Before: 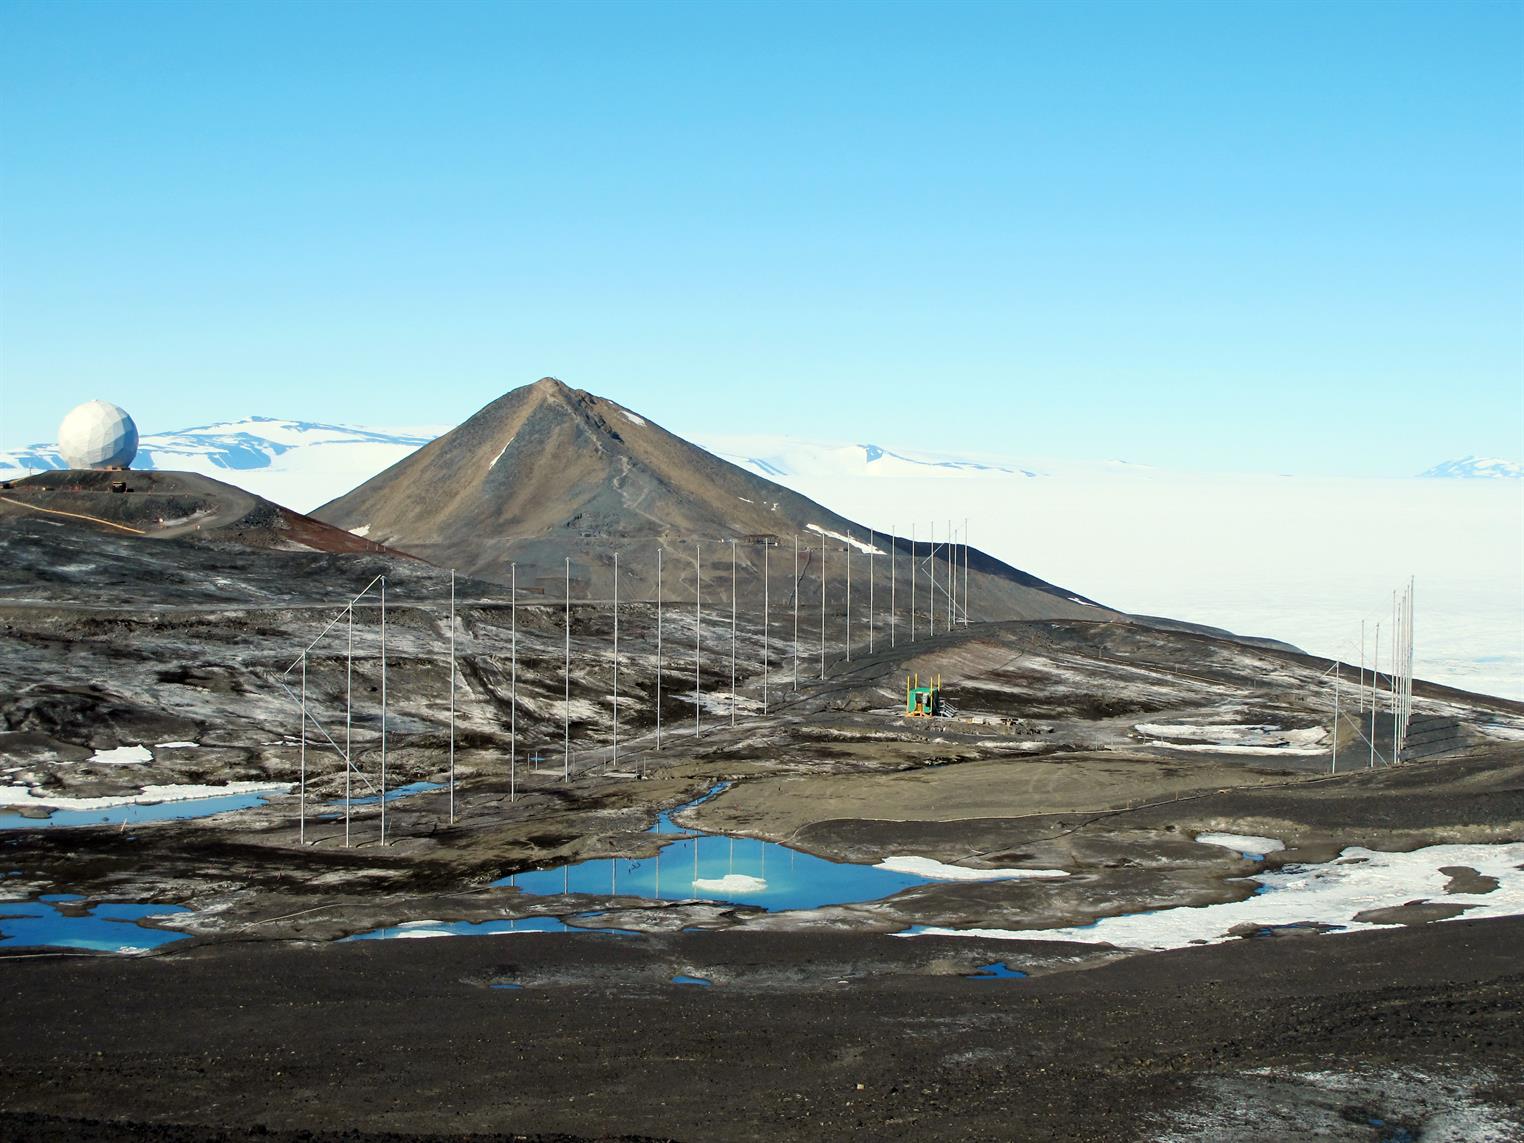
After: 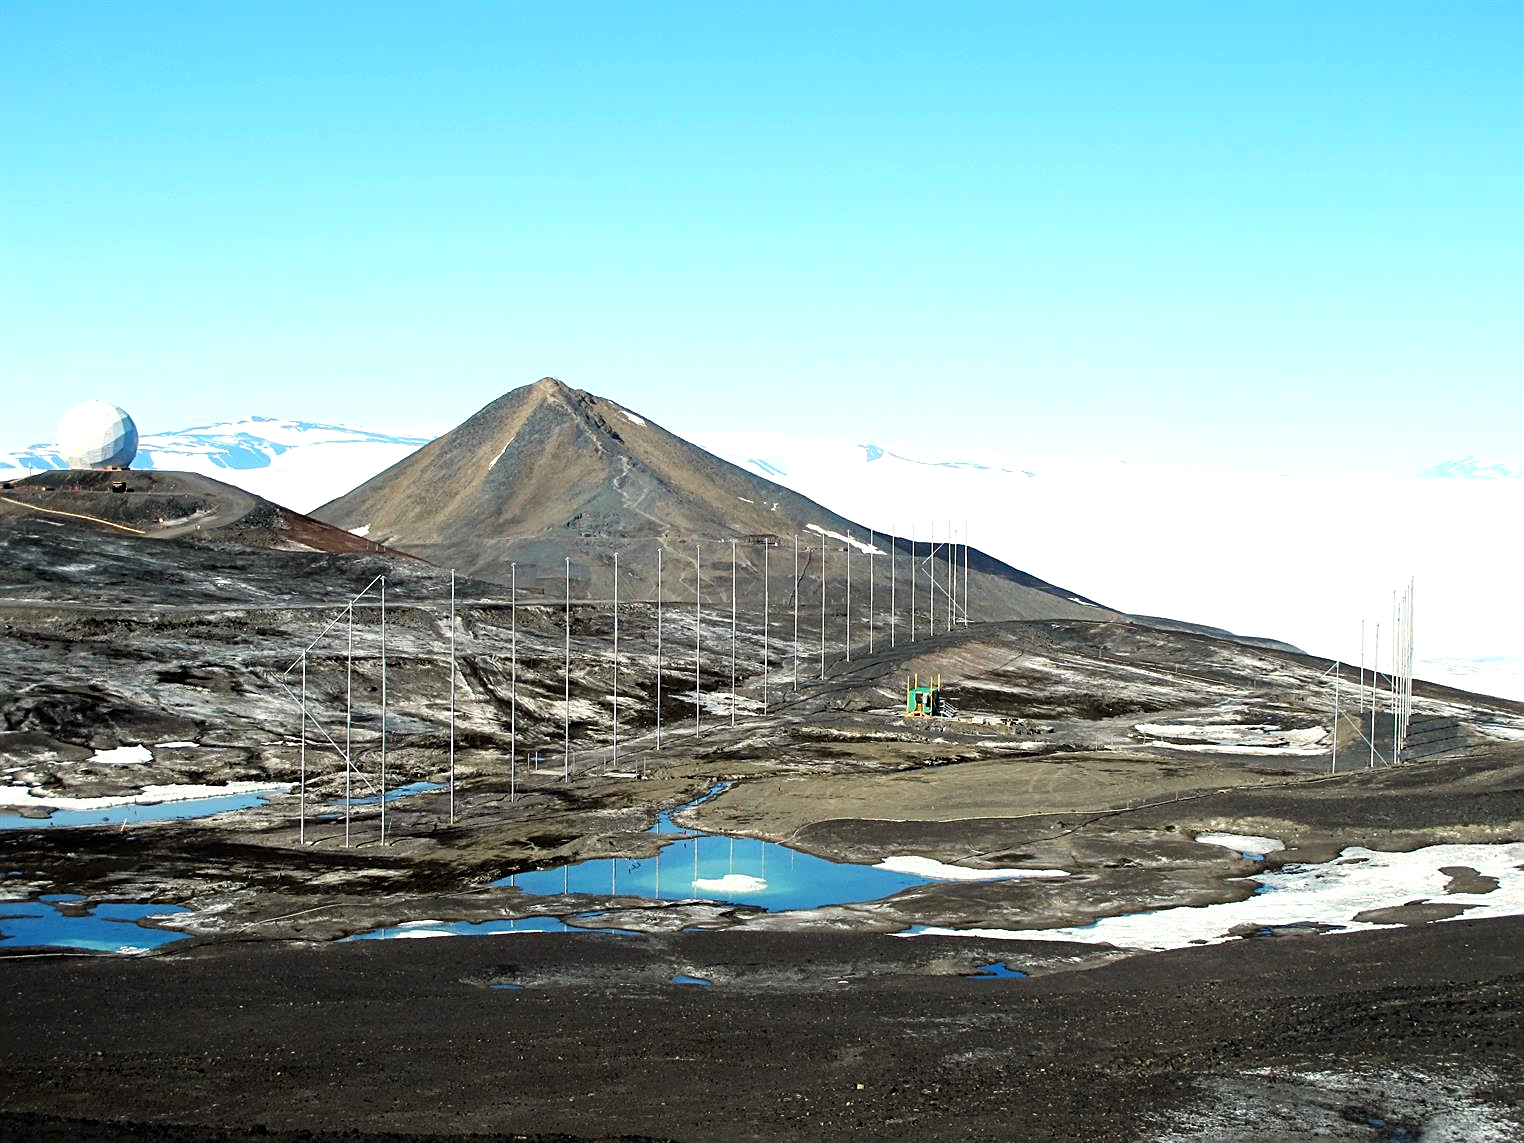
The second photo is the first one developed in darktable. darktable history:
tone equalizer: -8 EV -0.395 EV, -7 EV -0.384 EV, -6 EV -0.334 EV, -5 EV -0.197 EV, -3 EV 0.243 EV, -2 EV 0.362 EV, -1 EV 0.403 EV, +0 EV 0.446 EV
sharpen: on, module defaults
